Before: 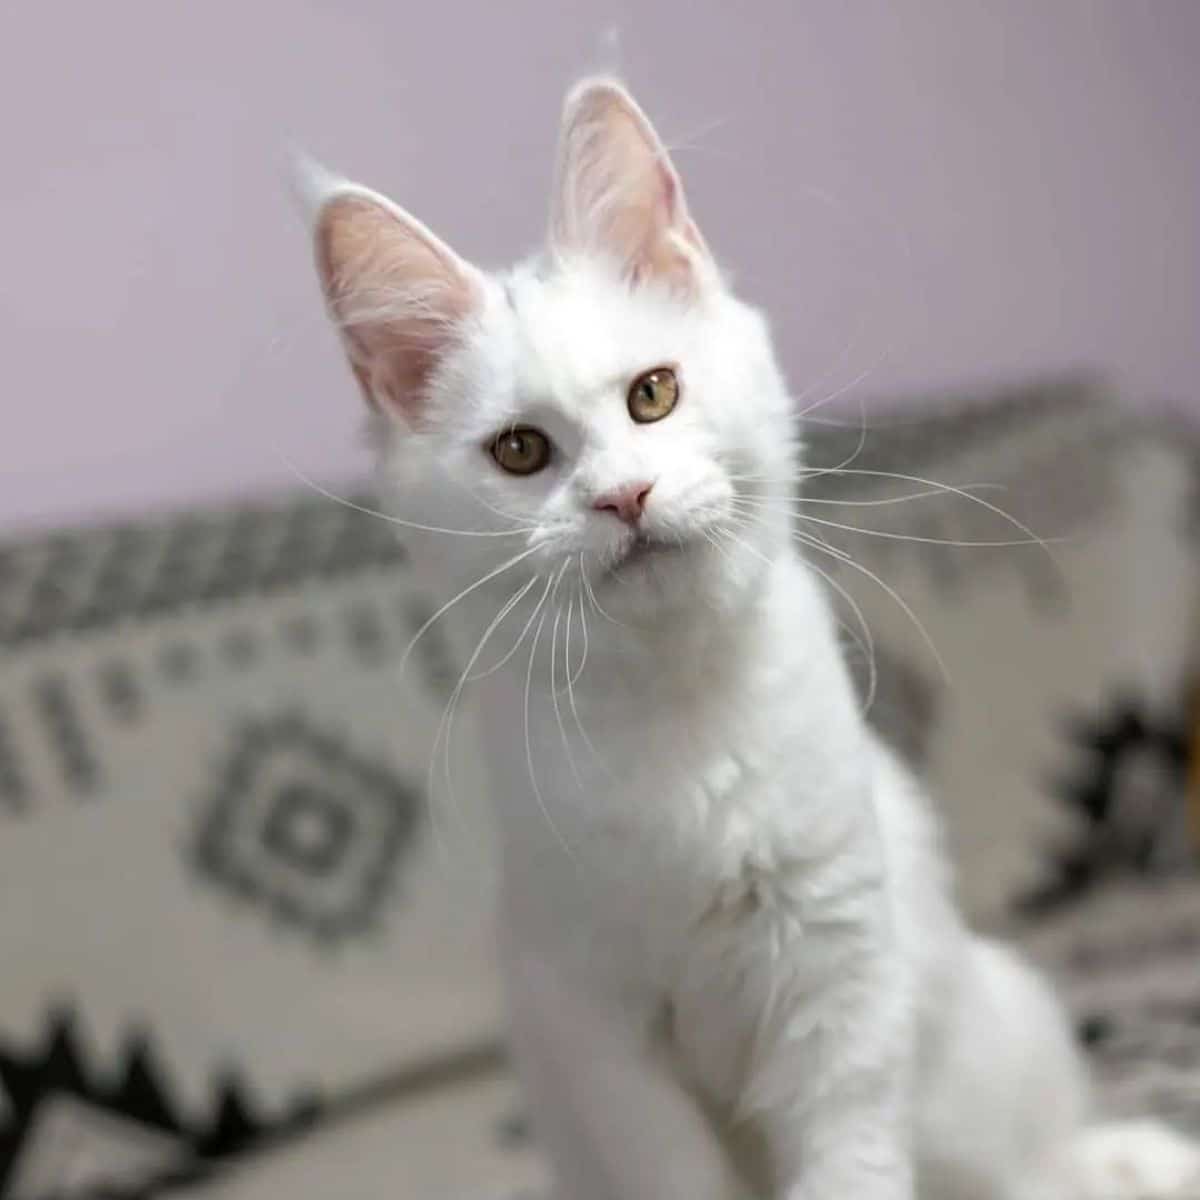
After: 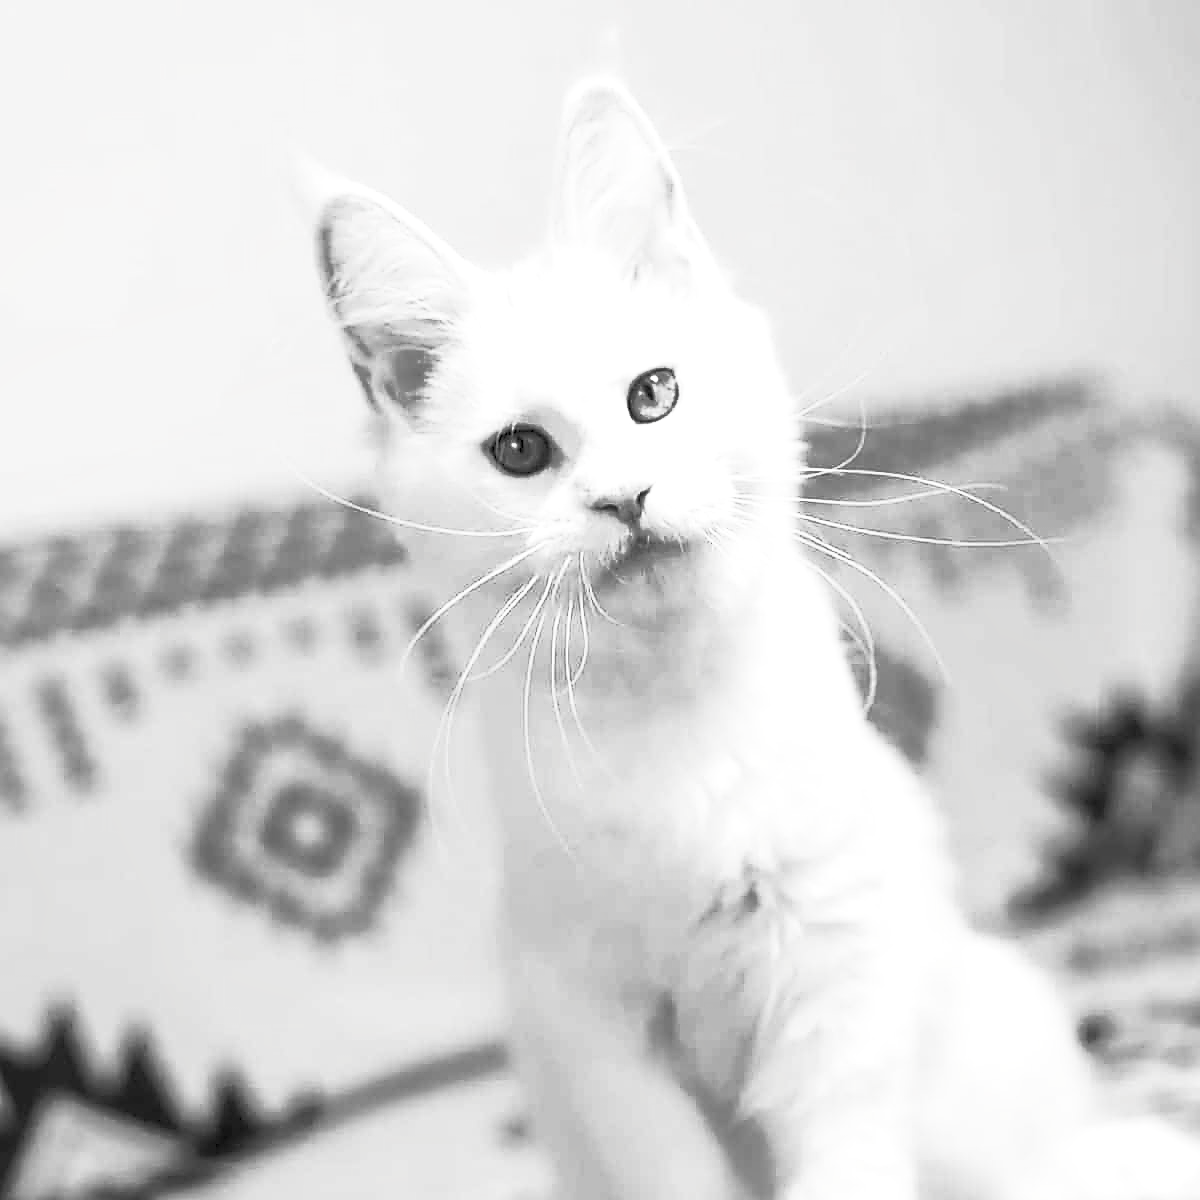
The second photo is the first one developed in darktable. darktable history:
shadows and highlights: on, module defaults
haze removal: strength -0.037, adaptive false
color correction: highlights b* 0.014, saturation 1.37
contrast brightness saturation: contrast 0.531, brightness 0.478, saturation -0.999
exposure: exposure 0.567 EV, compensate highlight preservation false
sharpen: radius 1.422, amount 1.249, threshold 0.777
